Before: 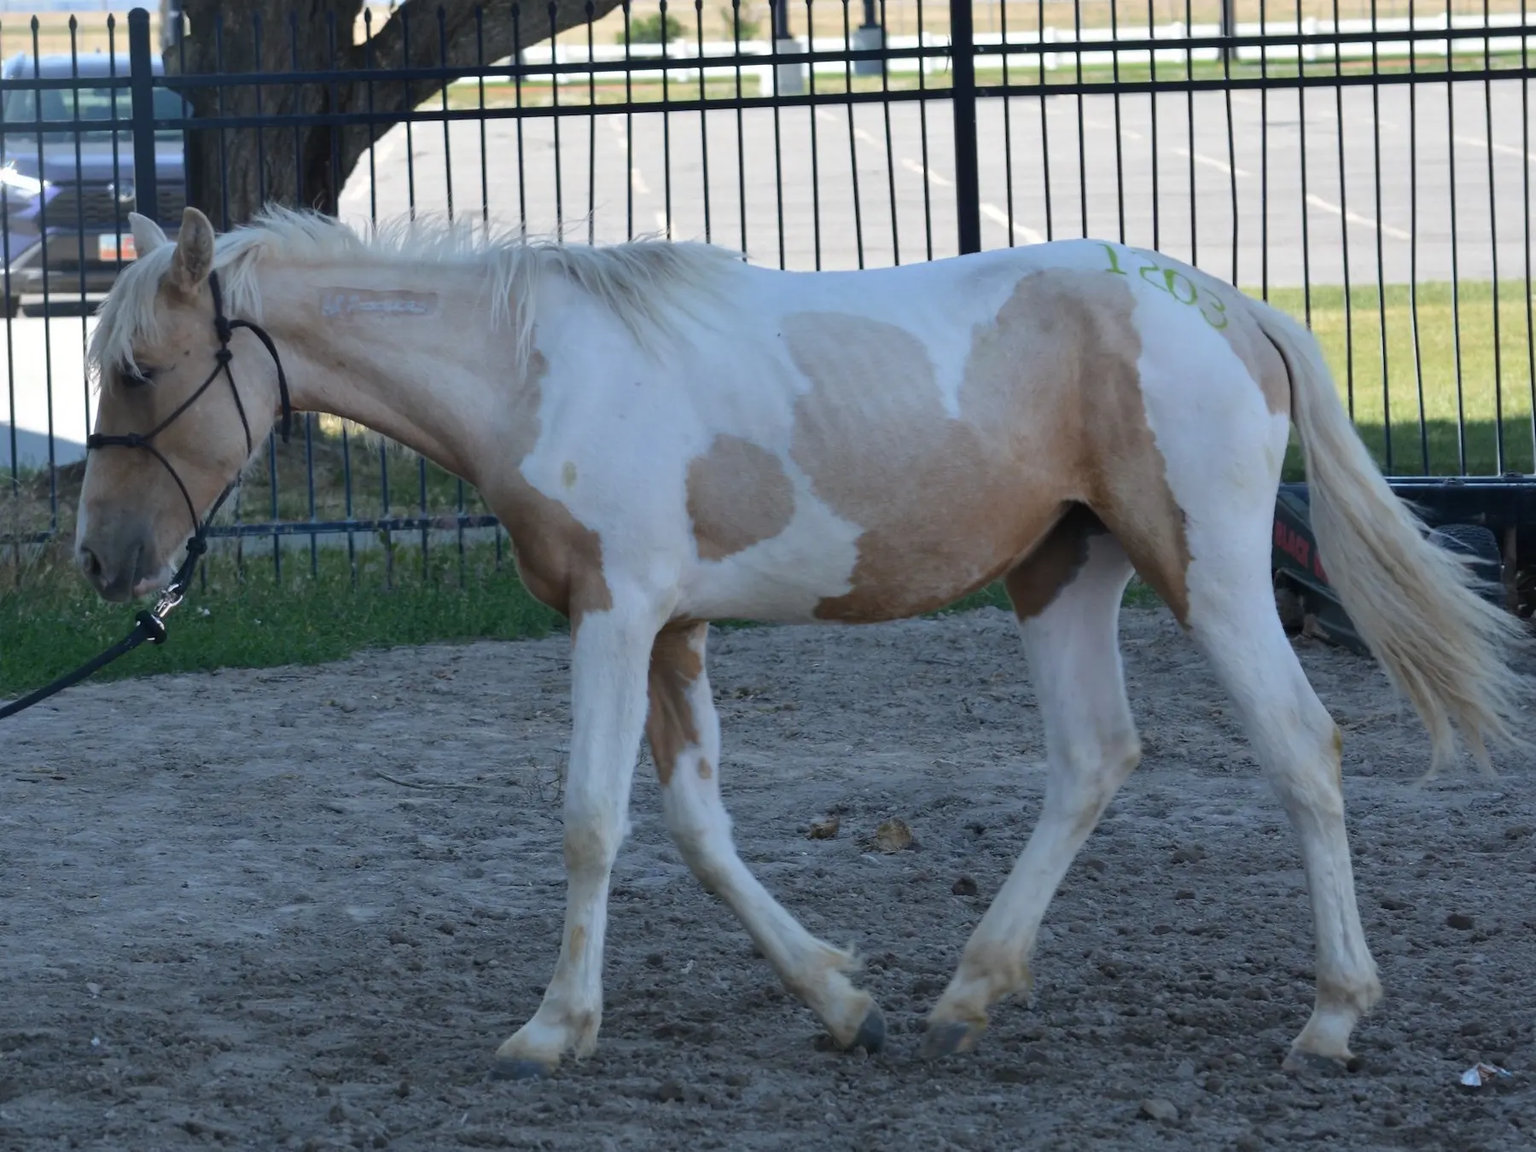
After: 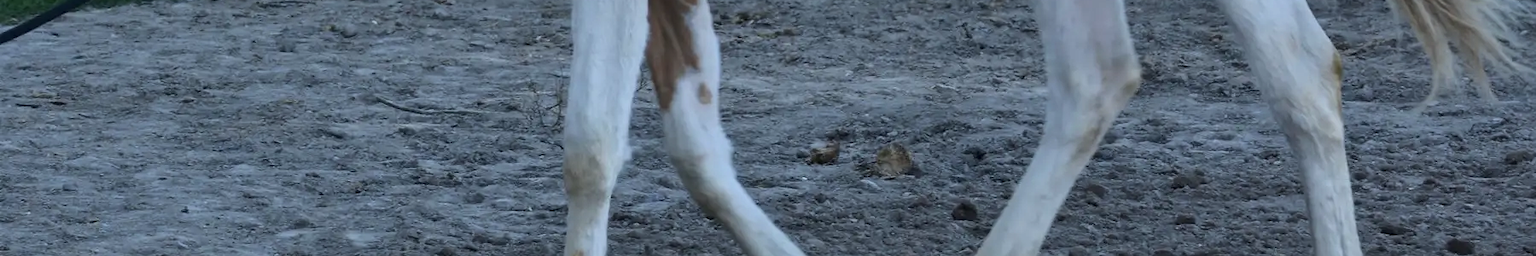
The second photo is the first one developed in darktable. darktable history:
crop and rotate: top 58.657%, bottom 19.062%
local contrast: mode bilateral grid, contrast 29, coarseness 16, detail 116%, midtone range 0.2
tone equalizer: -8 EV -0.455 EV, -7 EV -0.382 EV, -6 EV -0.311 EV, -5 EV -0.248 EV, -3 EV 0.247 EV, -2 EV 0.343 EV, -1 EV 0.375 EV, +0 EV 0.413 EV, edges refinement/feathering 500, mask exposure compensation -1.57 EV, preserve details no
